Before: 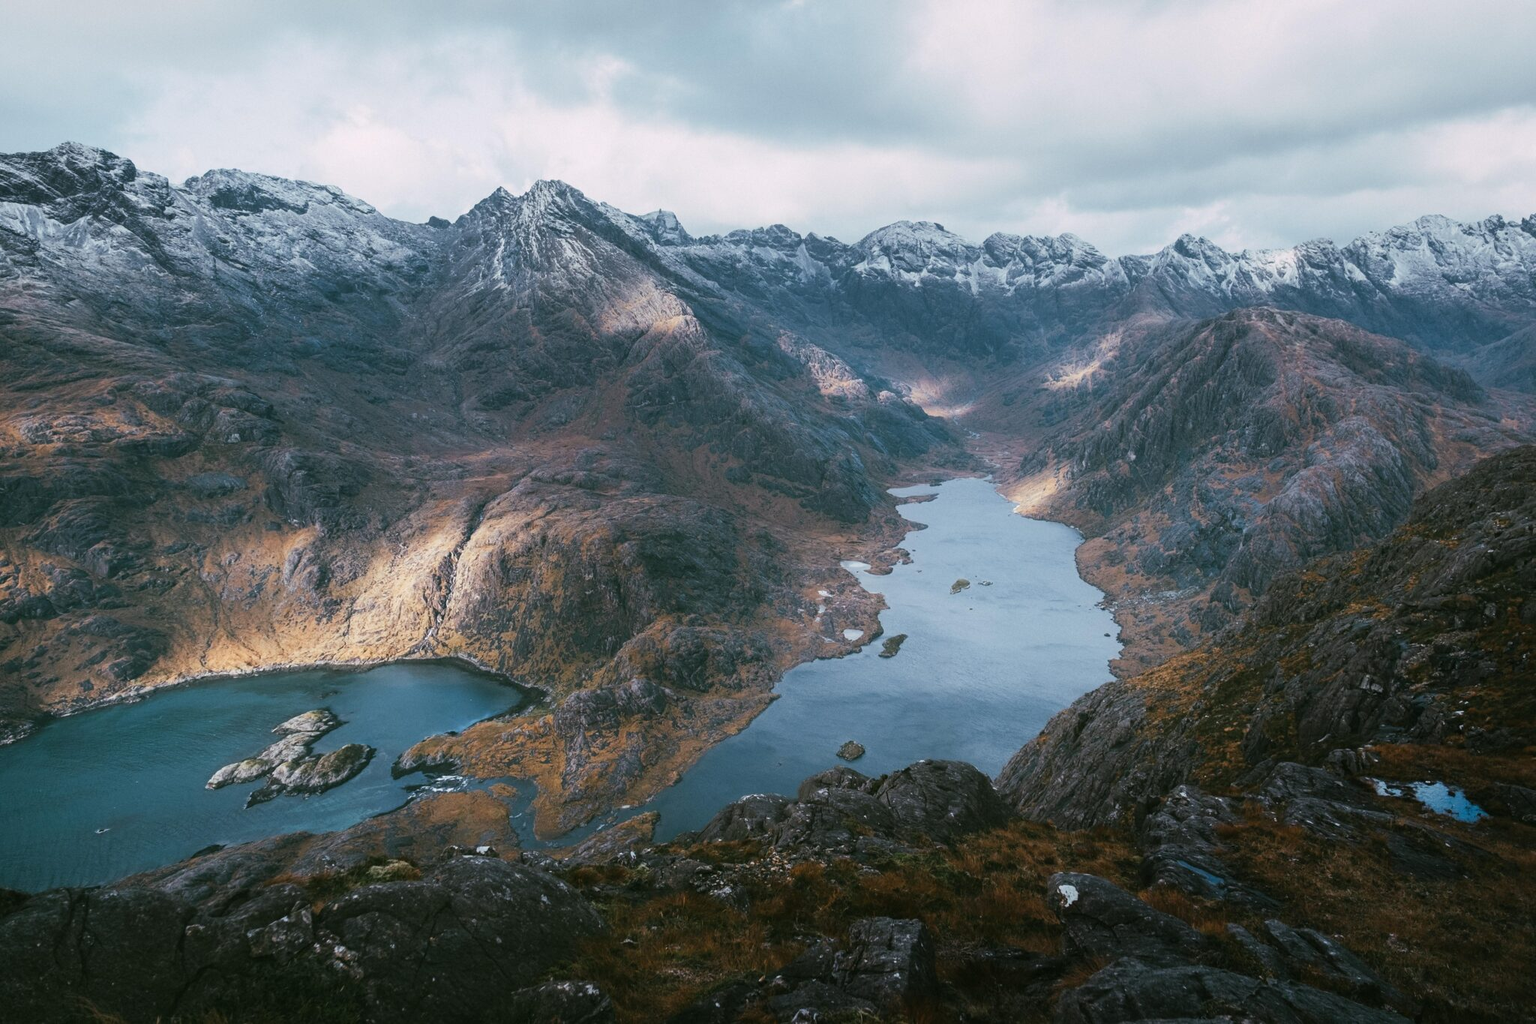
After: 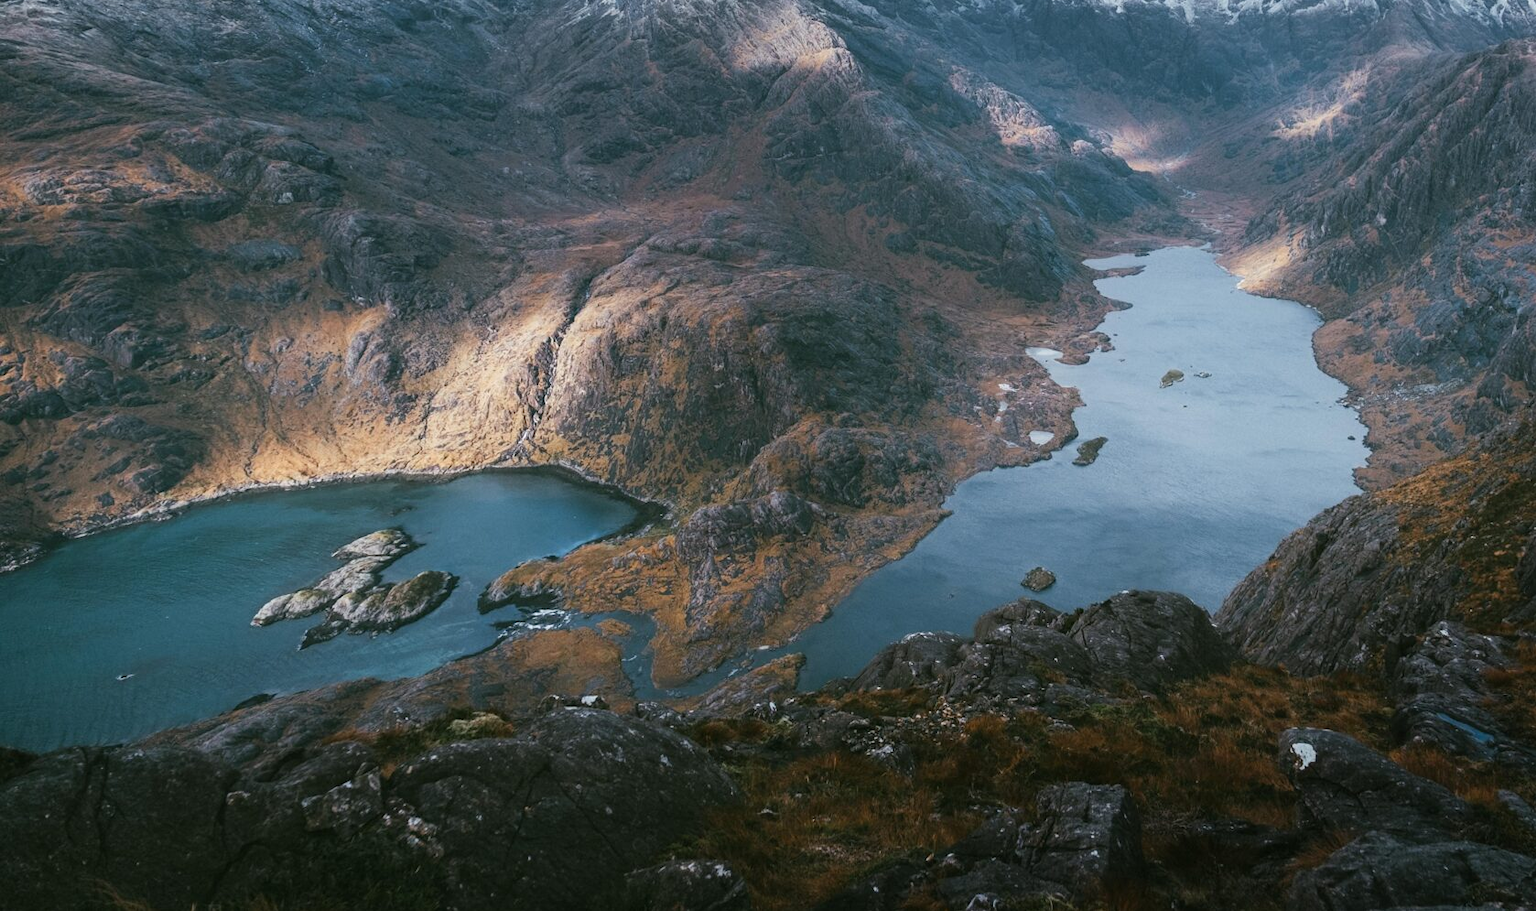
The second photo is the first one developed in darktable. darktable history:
crop: top 26.986%, right 18.06%
